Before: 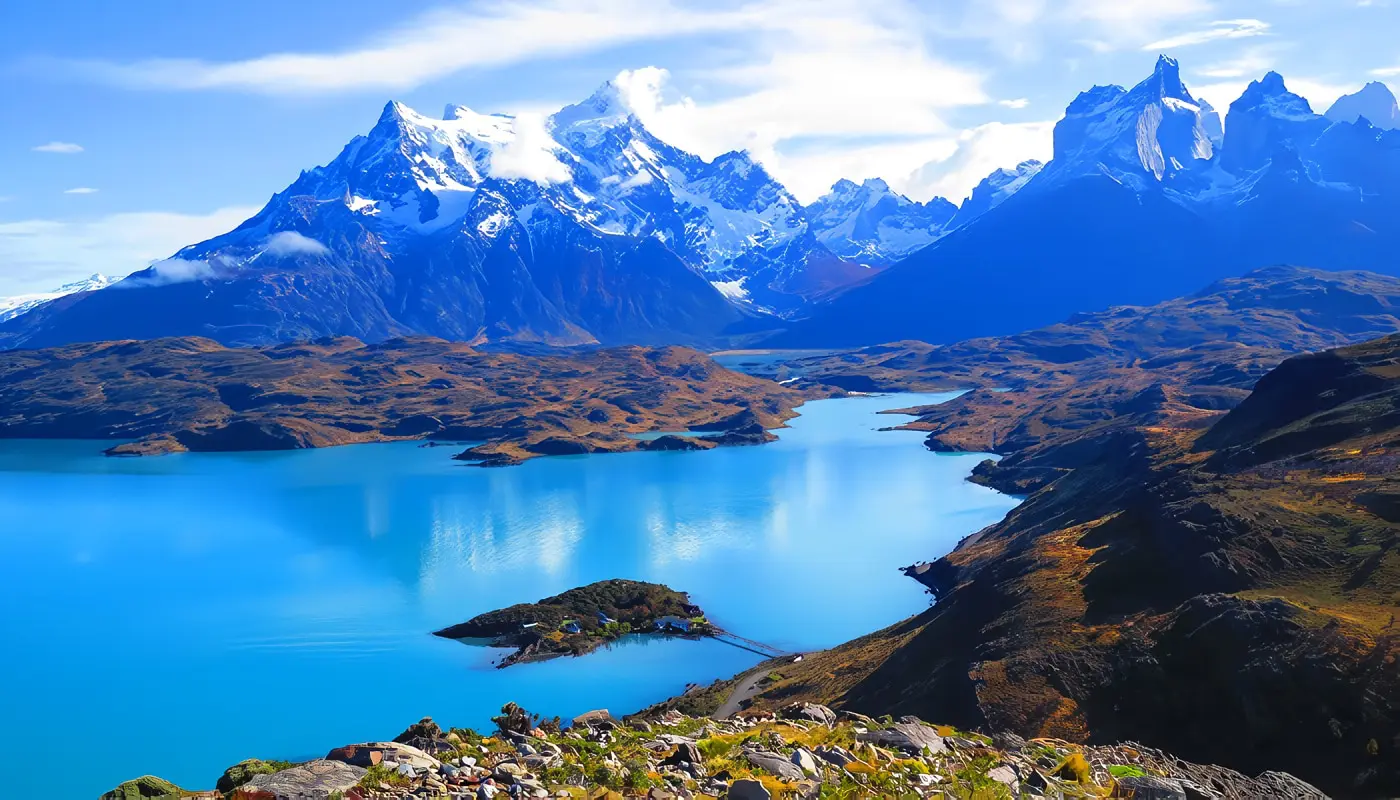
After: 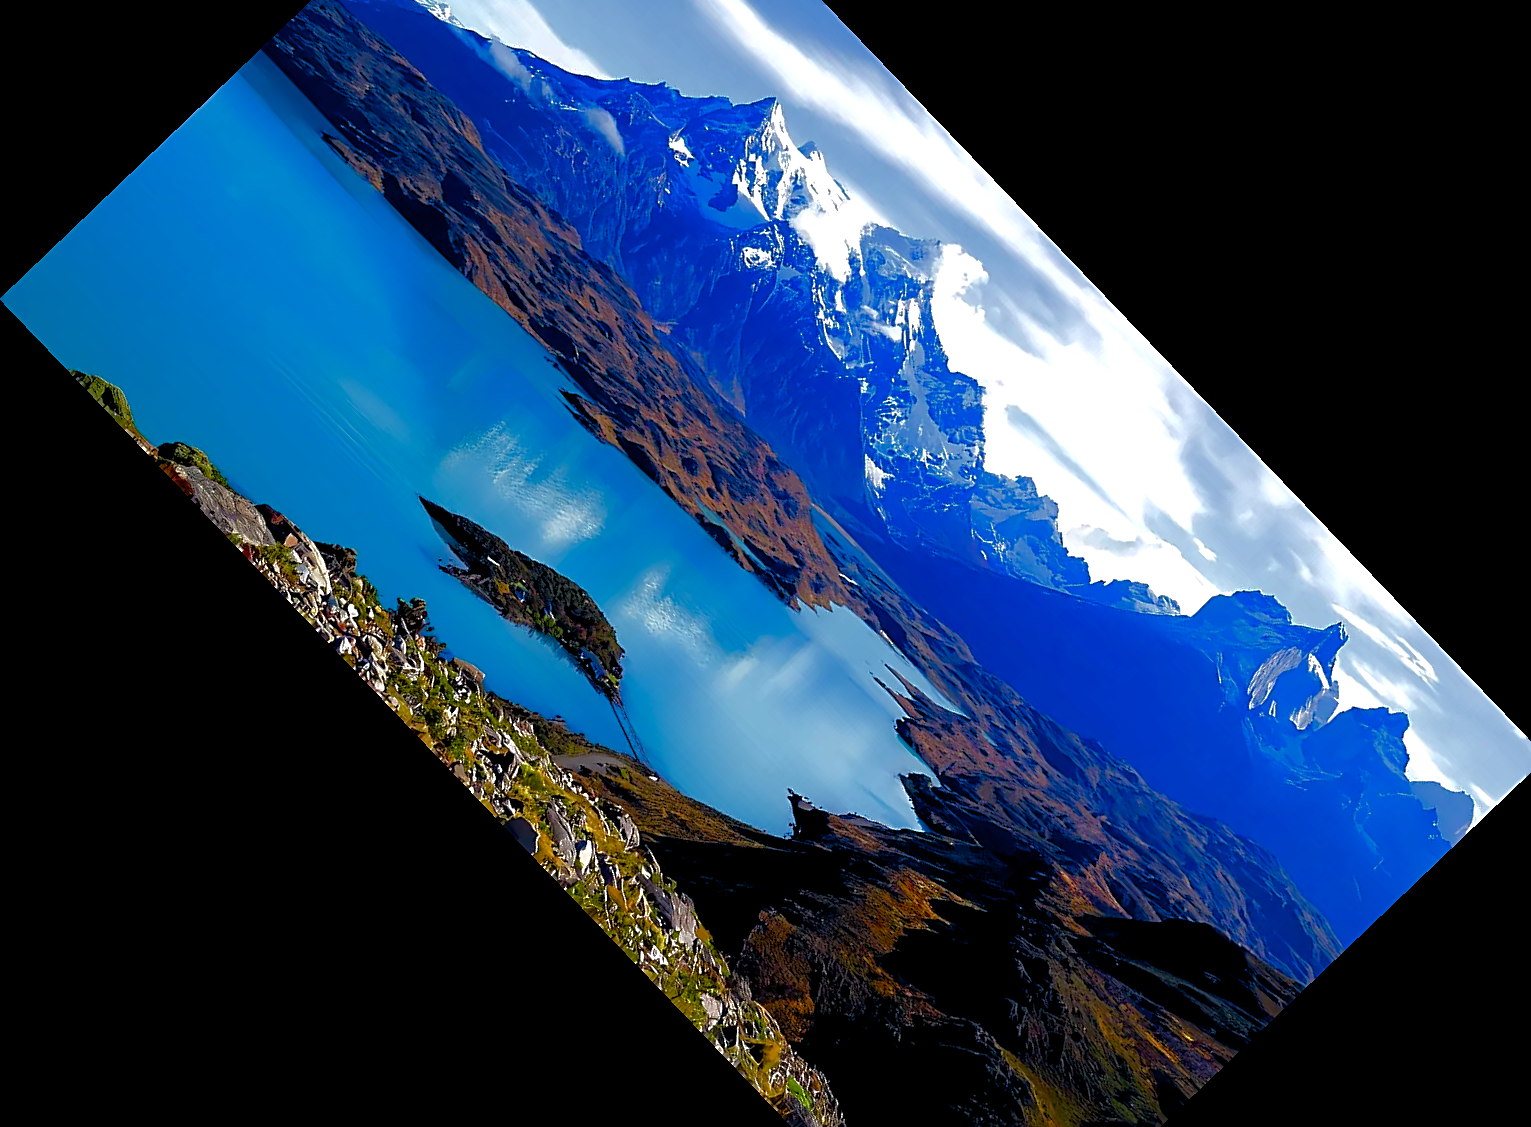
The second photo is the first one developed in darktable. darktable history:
color balance rgb: shadows lift › luminance -9.41%, highlights gain › luminance 17.6%, global offset › luminance -1.45%, perceptual saturation grading › highlights -17.77%, perceptual saturation grading › mid-tones 33.1%, perceptual saturation grading › shadows 50.52%, global vibrance 24.22%
crop and rotate: angle -46.26°, top 16.234%, right 0.912%, bottom 11.704%
sharpen: on, module defaults
base curve: curves: ch0 [(0, 0) (0.841, 0.609) (1, 1)]
